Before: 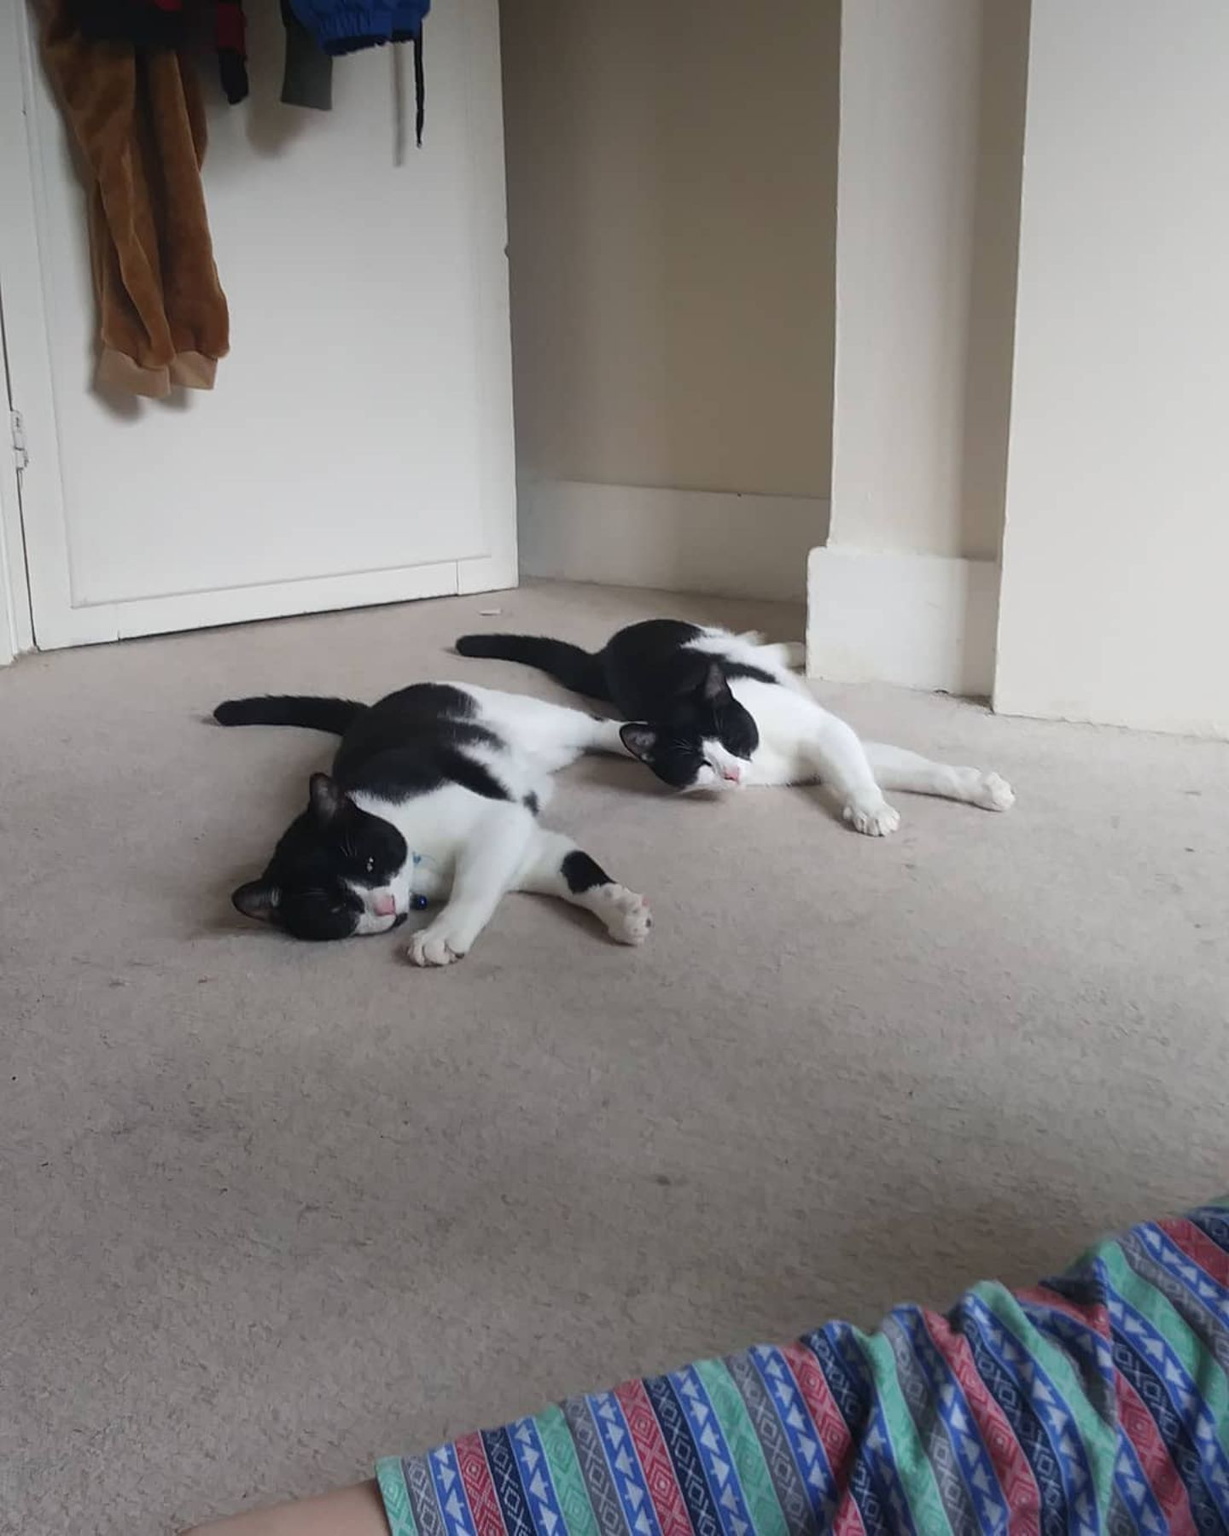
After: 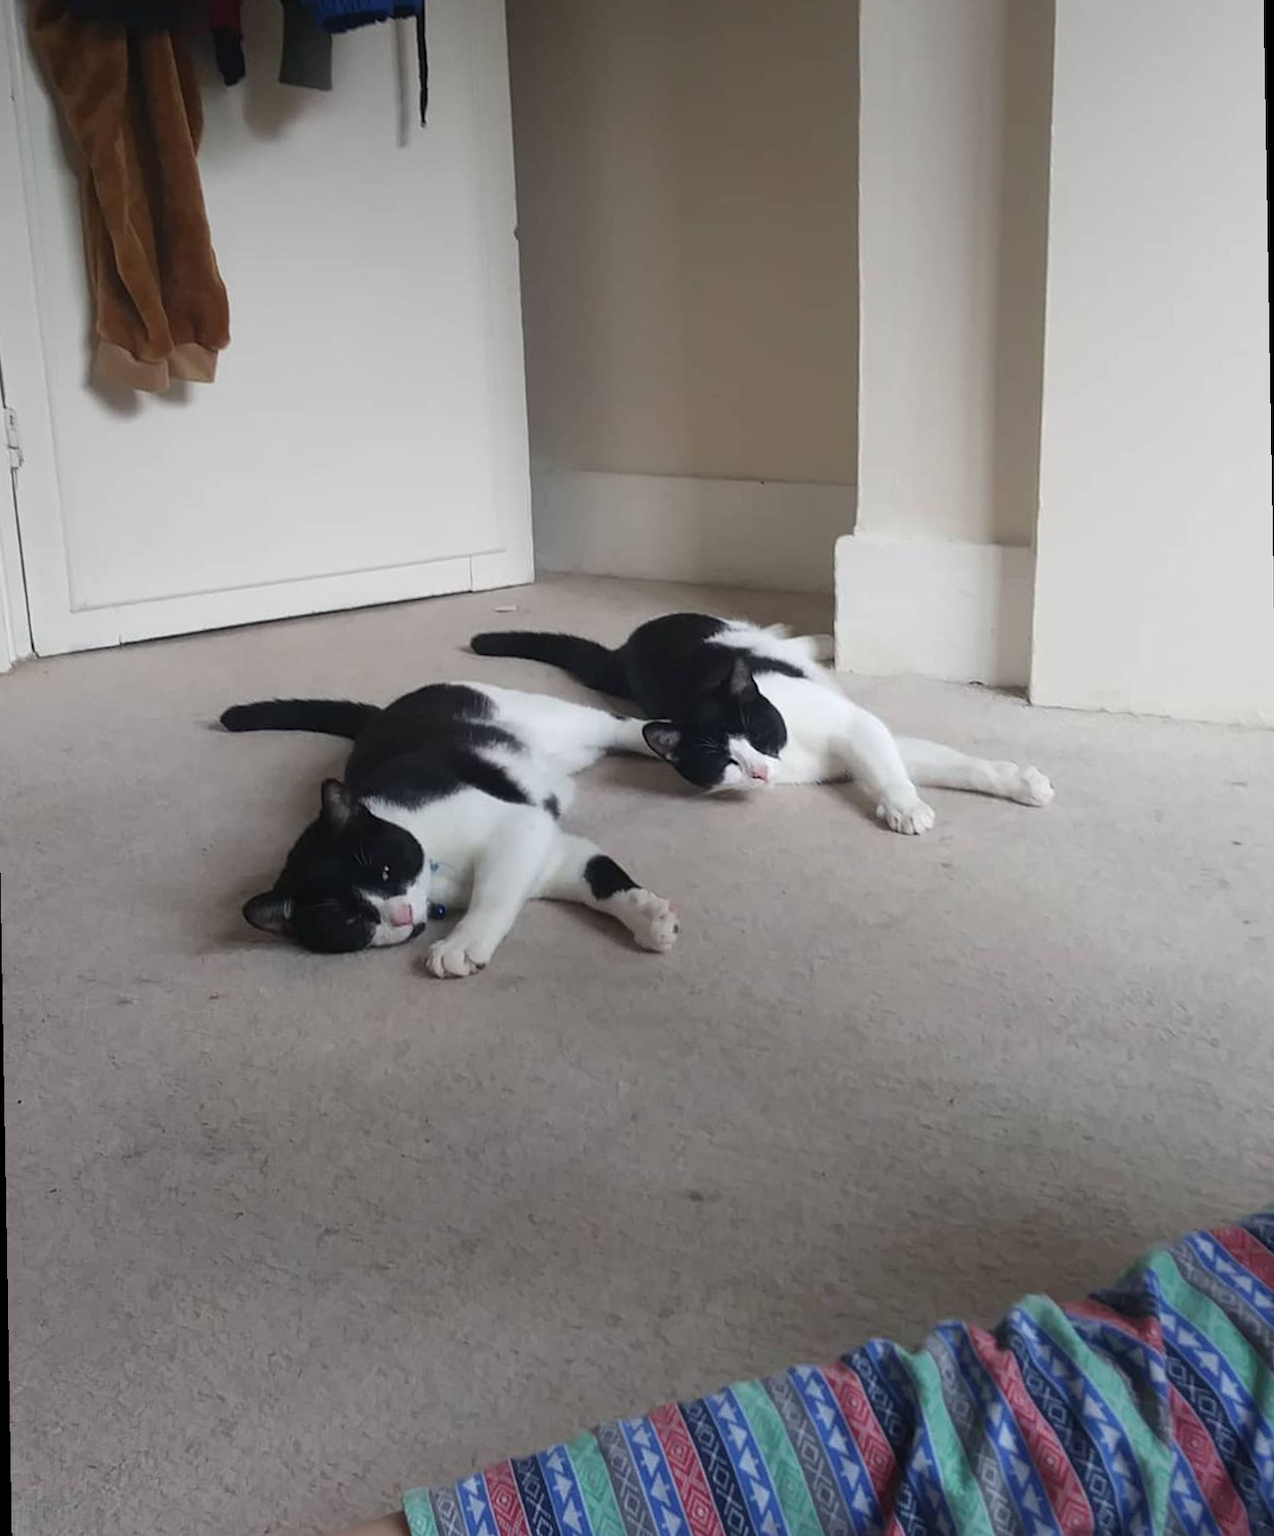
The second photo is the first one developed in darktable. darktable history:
white balance: emerald 1
rotate and perspective: rotation -1°, crop left 0.011, crop right 0.989, crop top 0.025, crop bottom 0.975
exposure: compensate highlight preservation false
